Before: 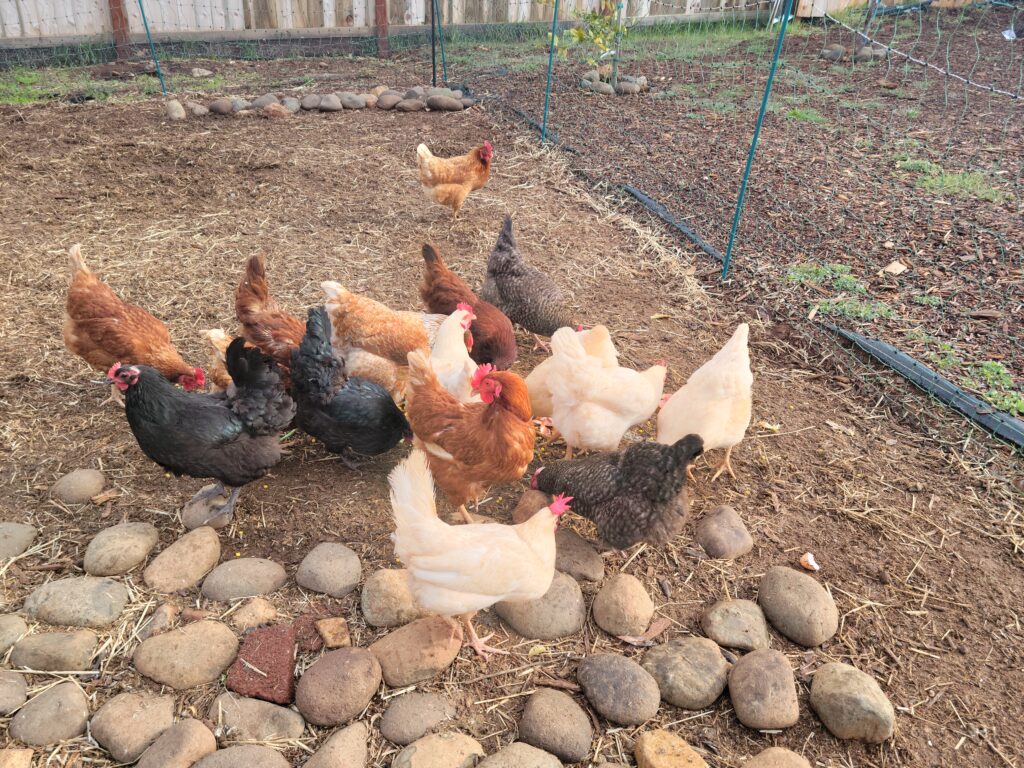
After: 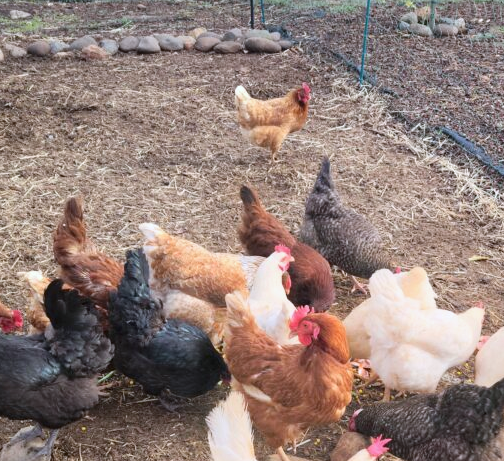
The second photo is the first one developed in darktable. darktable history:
crop: left 17.835%, top 7.675%, right 32.881%, bottom 32.213%
contrast brightness saturation: contrast 0.14
white balance: red 0.954, blue 1.079
